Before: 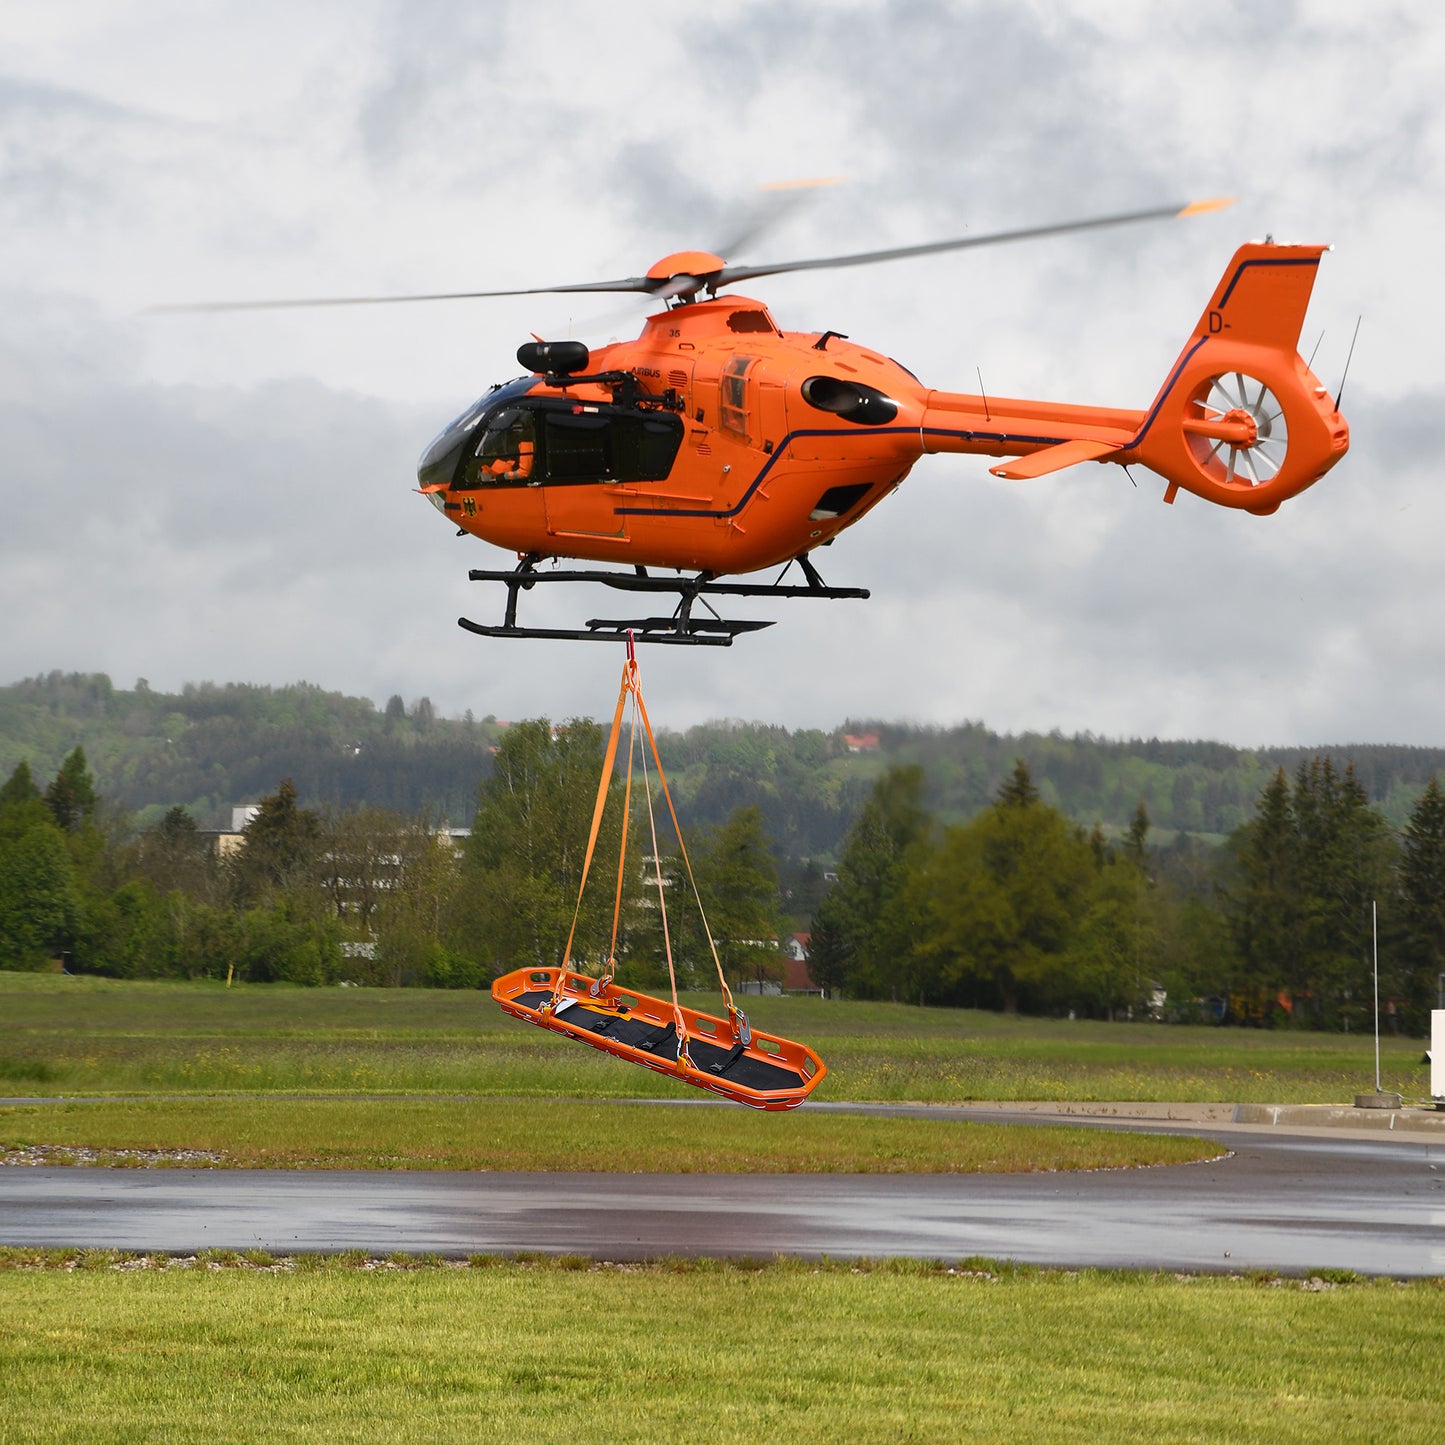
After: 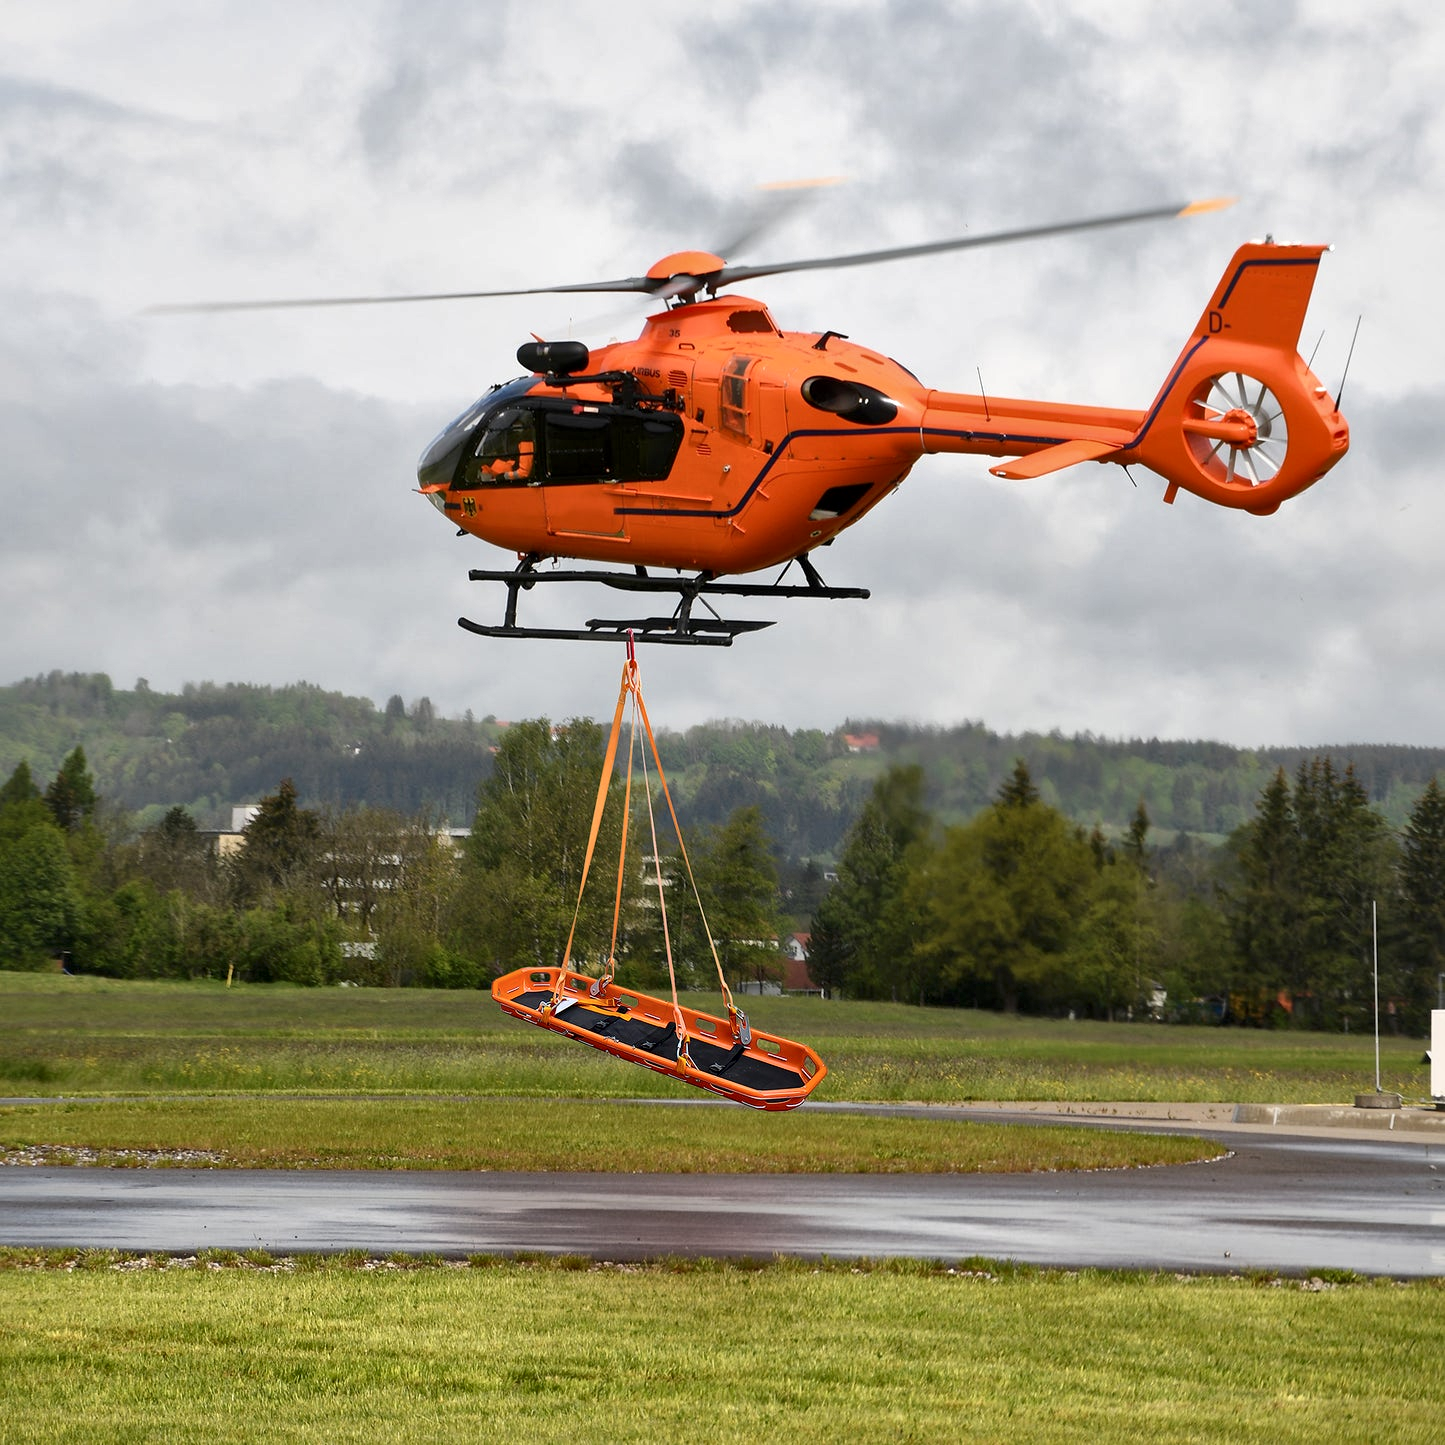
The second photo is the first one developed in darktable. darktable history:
local contrast: mode bilateral grid, contrast 21, coarseness 49, detail 150%, midtone range 0.2
